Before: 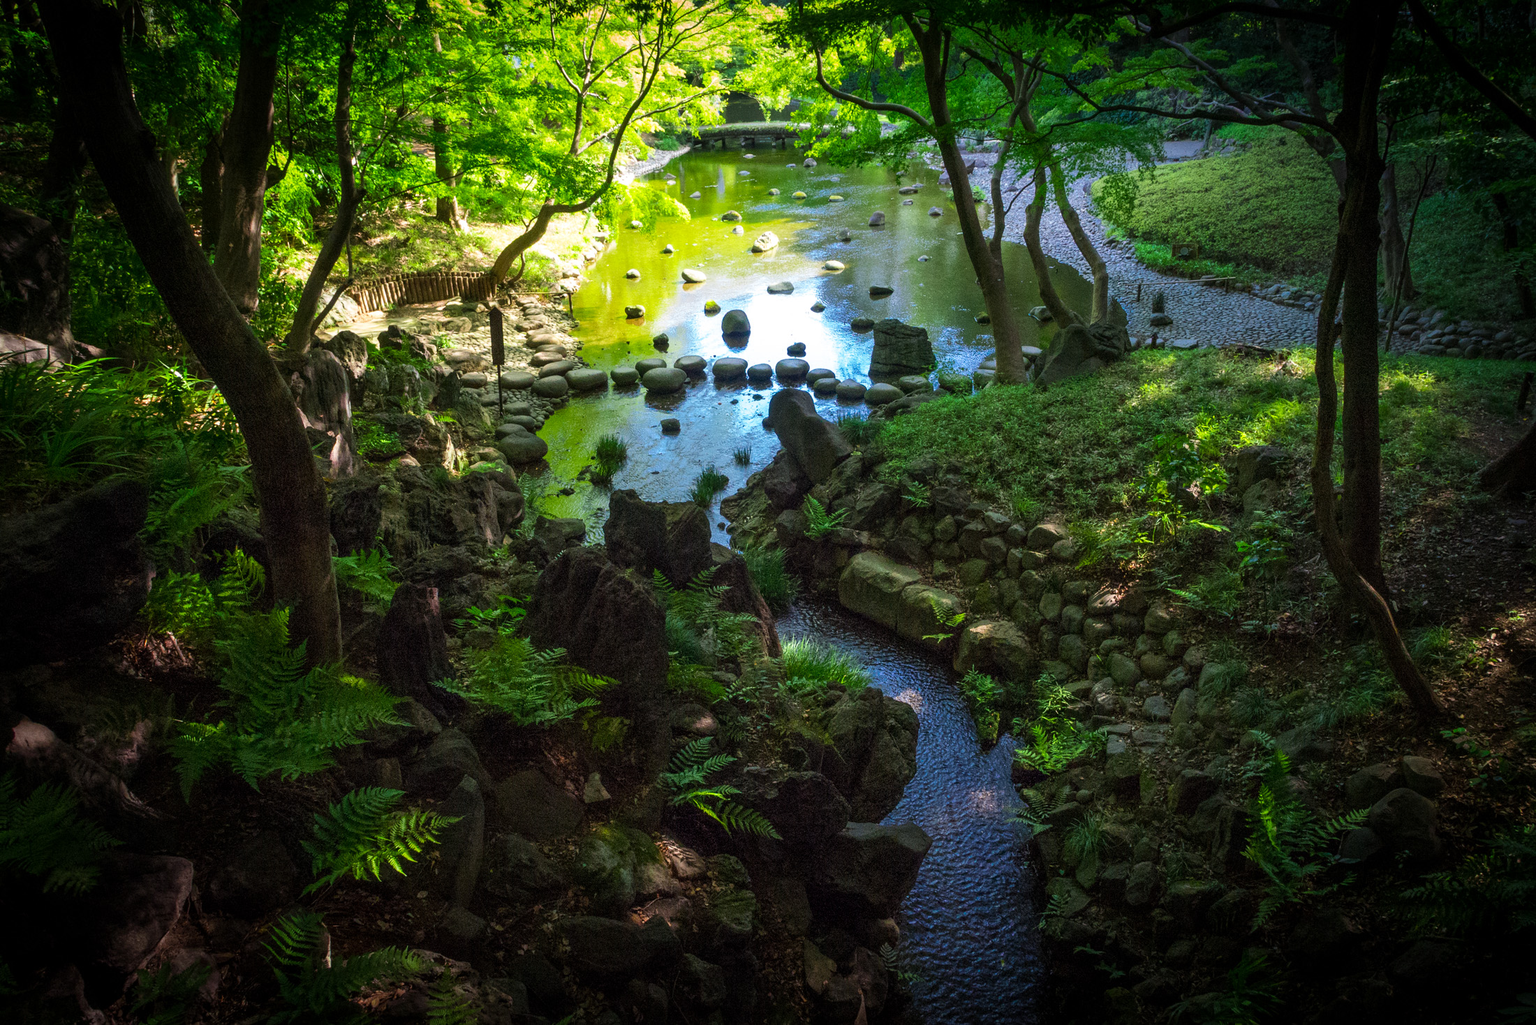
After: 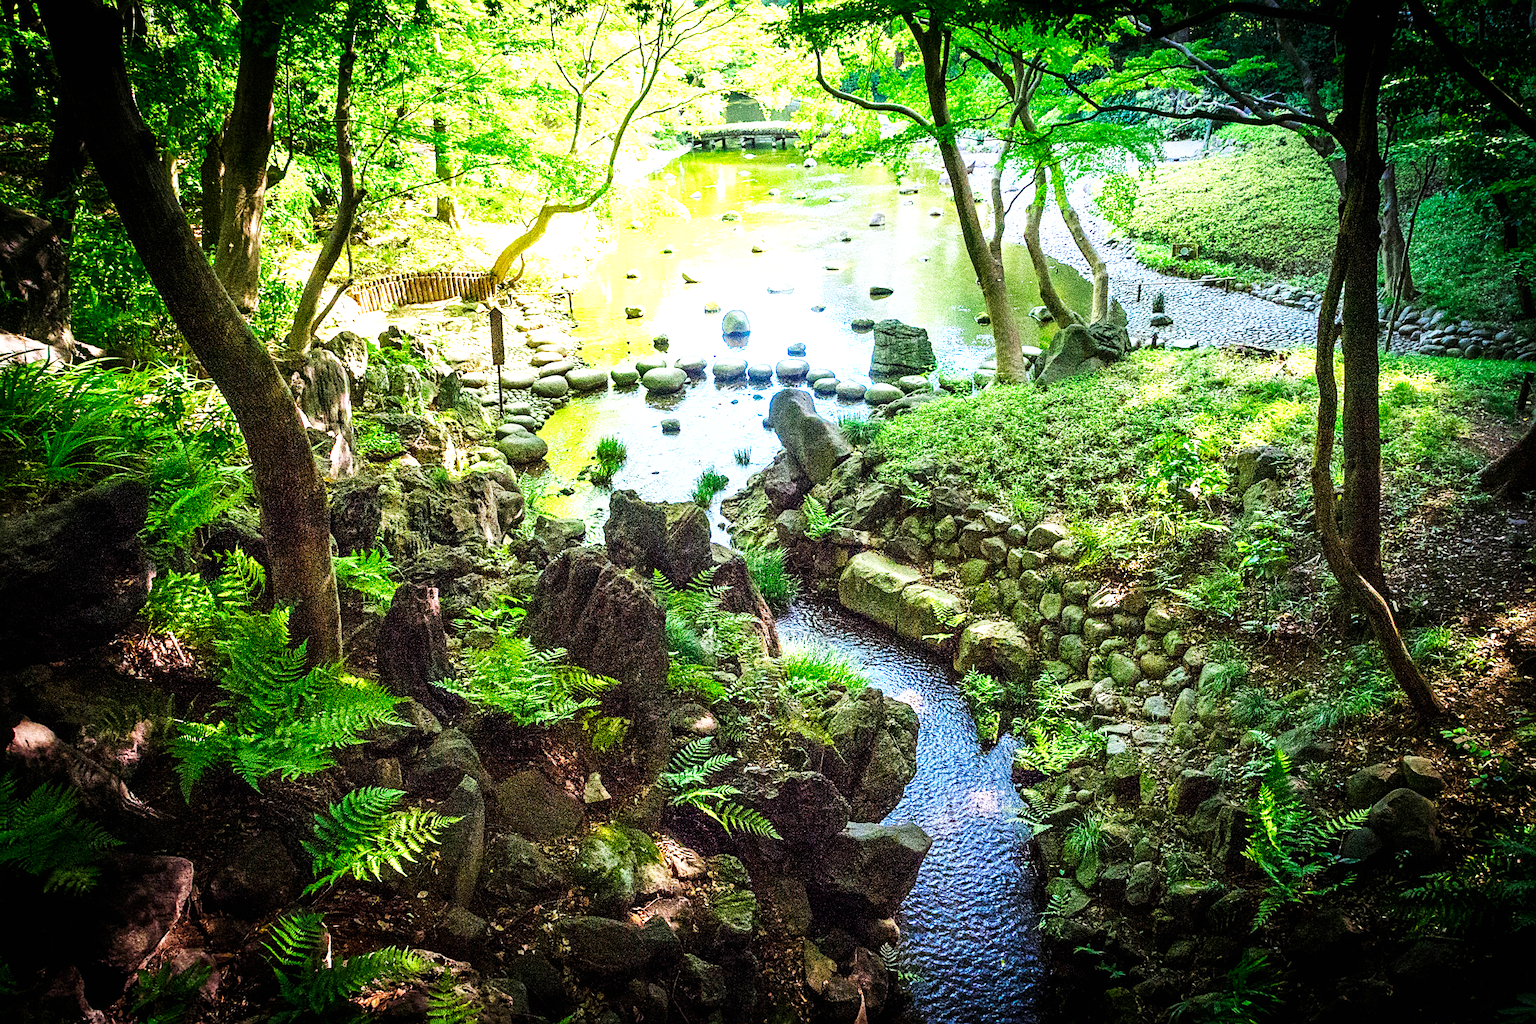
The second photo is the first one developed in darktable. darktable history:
exposure: black level correction 0.001, exposure 1.646 EV, compensate exposure bias true, compensate highlight preservation false
sharpen: on, module defaults
base curve: curves: ch0 [(0, 0) (0.007, 0.004) (0.027, 0.03) (0.046, 0.07) (0.207, 0.54) (0.442, 0.872) (0.673, 0.972) (1, 1)], preserve colors none
